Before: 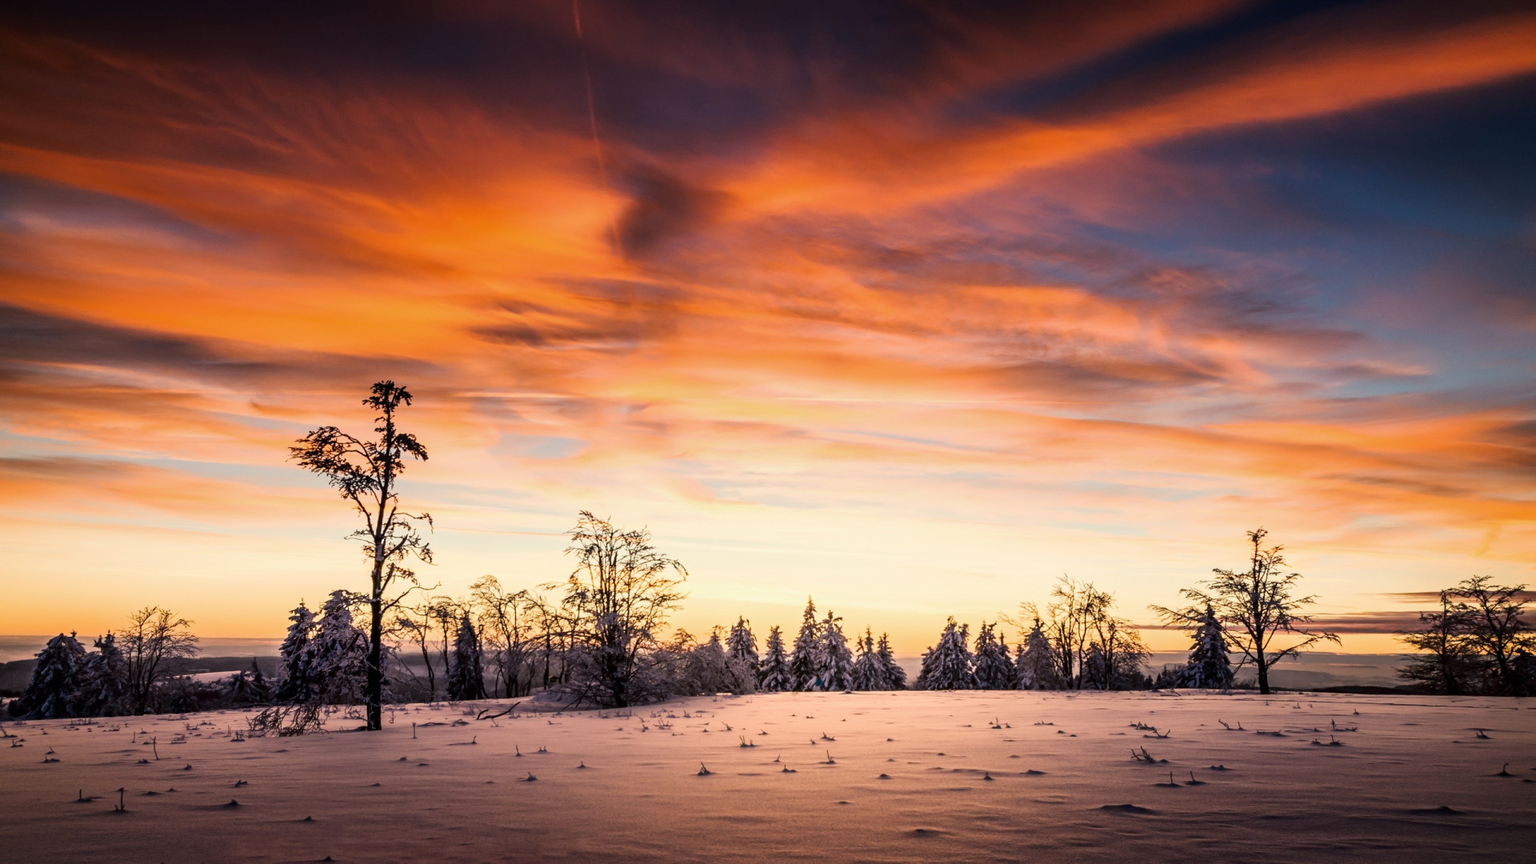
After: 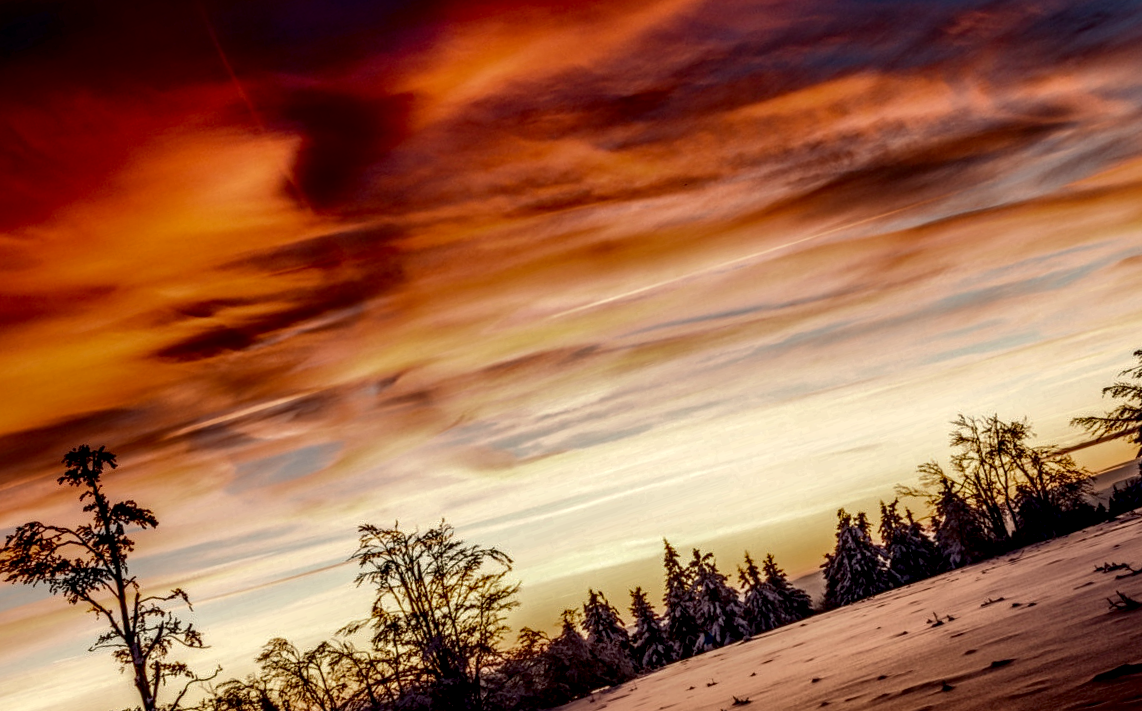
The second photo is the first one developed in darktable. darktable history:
crop and rotate: angle 17.94°, left 6.98%, right 3.808%, bottom 1.181%
contrast brightness saturation: brightness -0.509
shadows and highlights: on, module defaults
local contrast: highlights 17%, detail 186%
